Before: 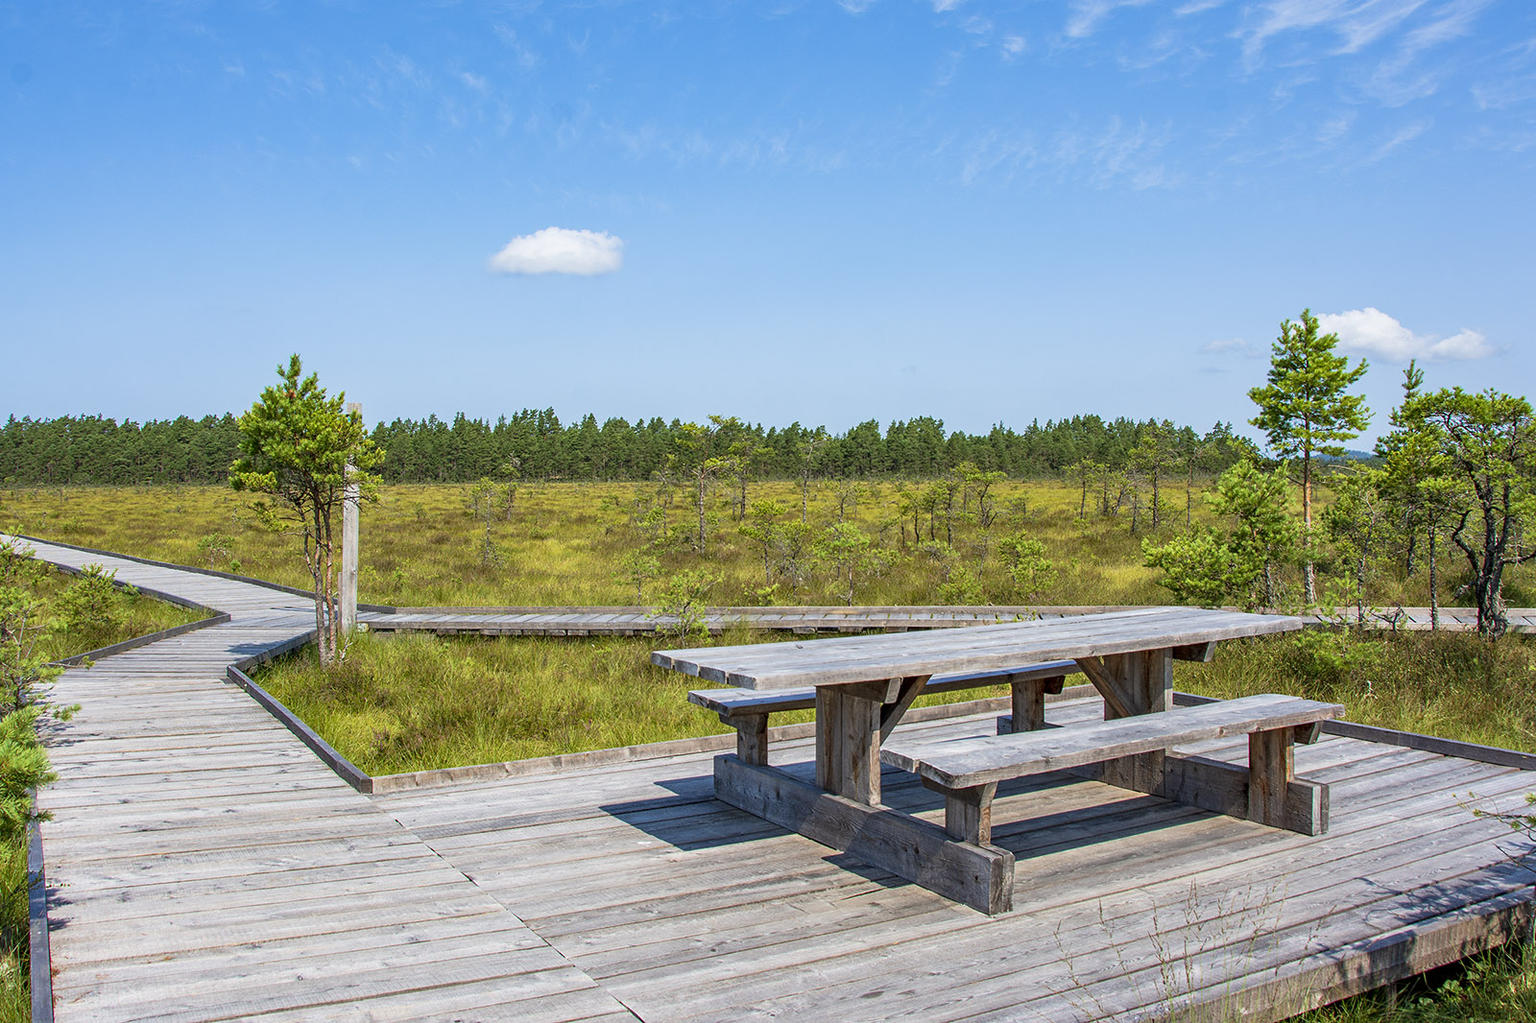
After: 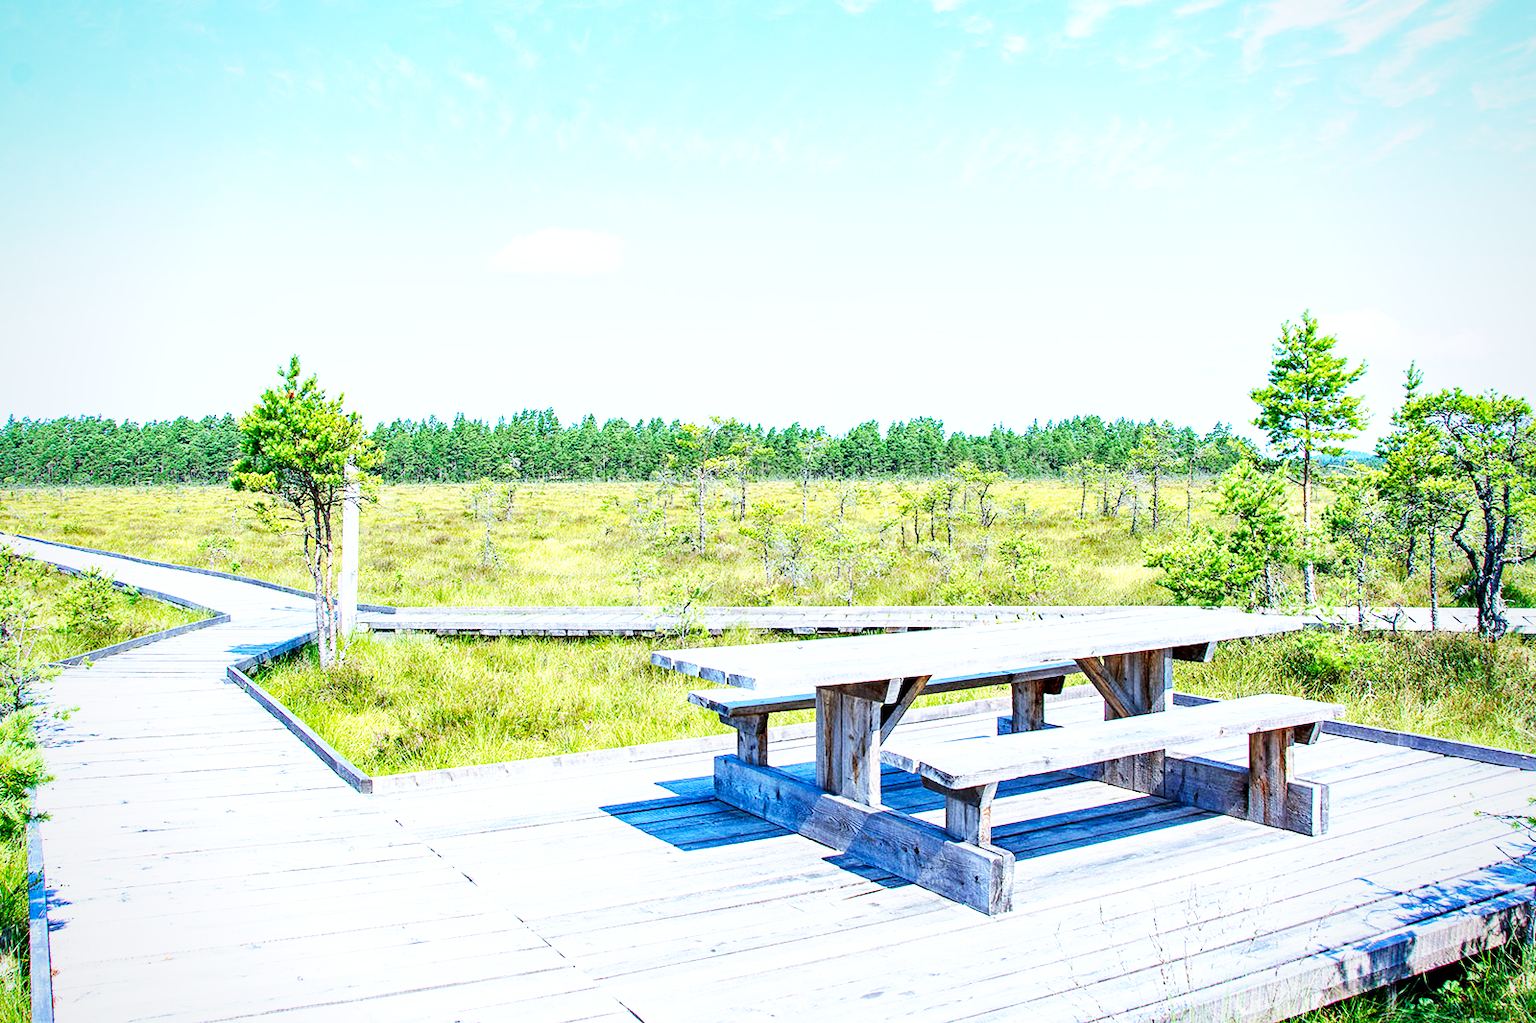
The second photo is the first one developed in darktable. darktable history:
base curve: curves: ch0 [(0, 0) (0.007, 0.004) (0.027, 0.03) (0.046, 0.07) (0.207, 0.54) (0.442, 0.872) (0.673, 0.972) (1, 1)], preserve colors none
exposure: exposure 0.785 EV, compensate highlight preservation false
vignetting: brightness -0.233, saturation 0.141
white balance: red 0.871, blue 1.249
